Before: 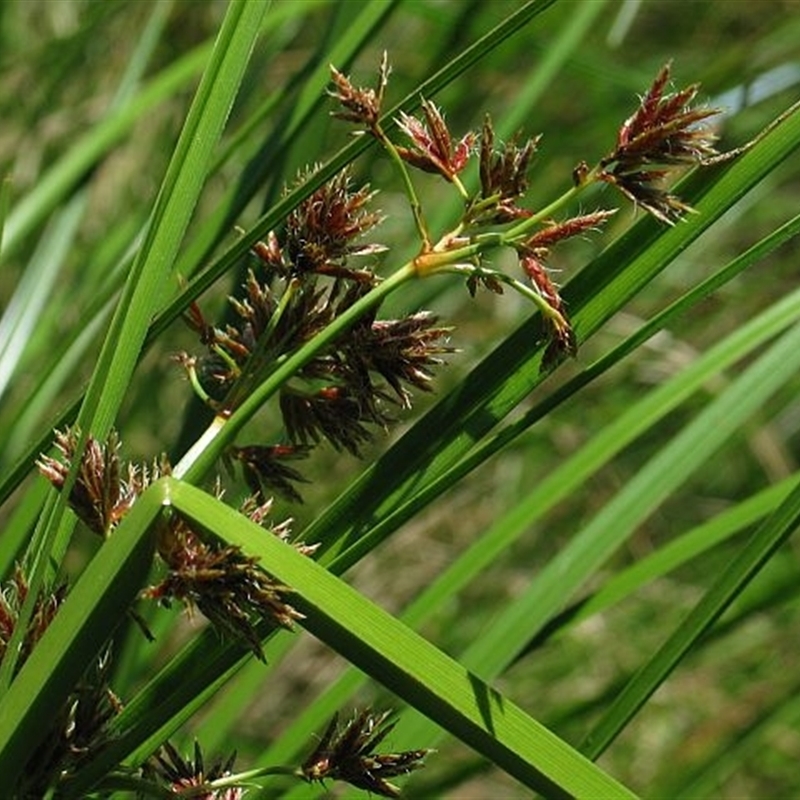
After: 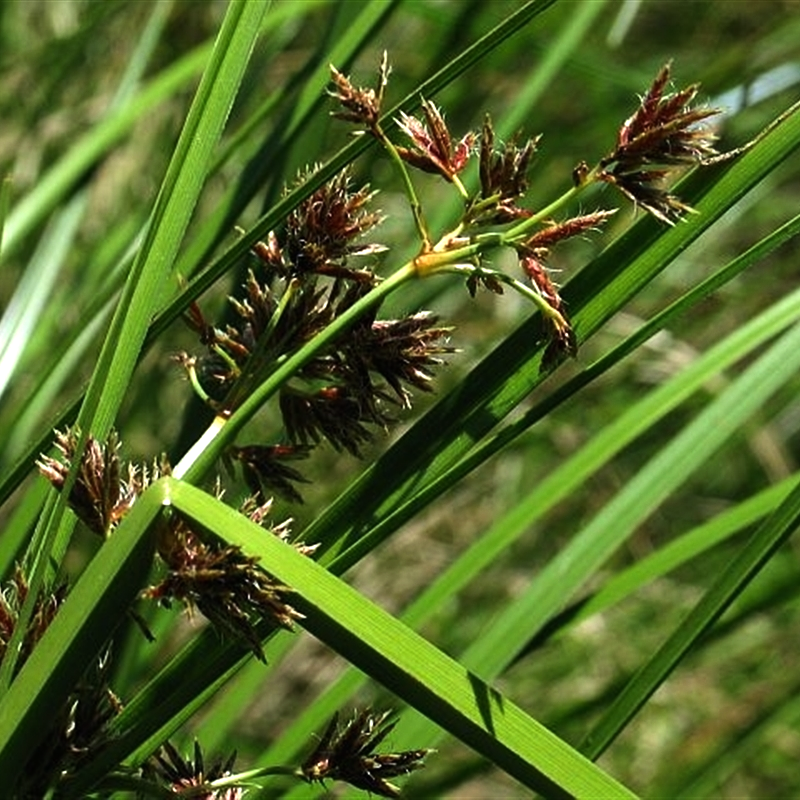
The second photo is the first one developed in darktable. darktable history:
tone equalizer: -8 EV -0.771 EV, -7 EV -0.687 EV, -6 EV -0.619 EV, -5 EV -0.364 EV, -3 EV 0.365 EV, -2 EV 0.6 EV, -1 EV 0.683 EV, +0 EV 0.733 EV, edges refinement/feathering 500, mask exposure compensation -1.57 EV, preserve details no
